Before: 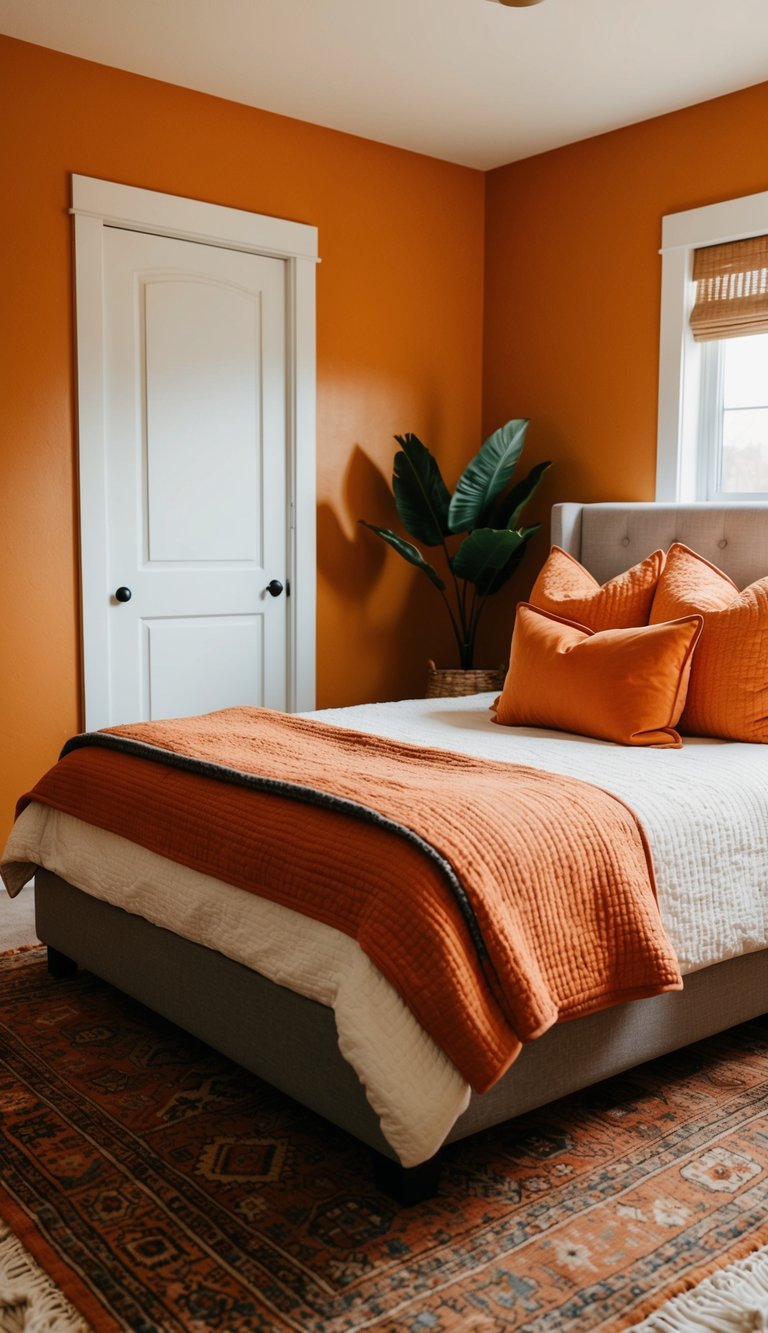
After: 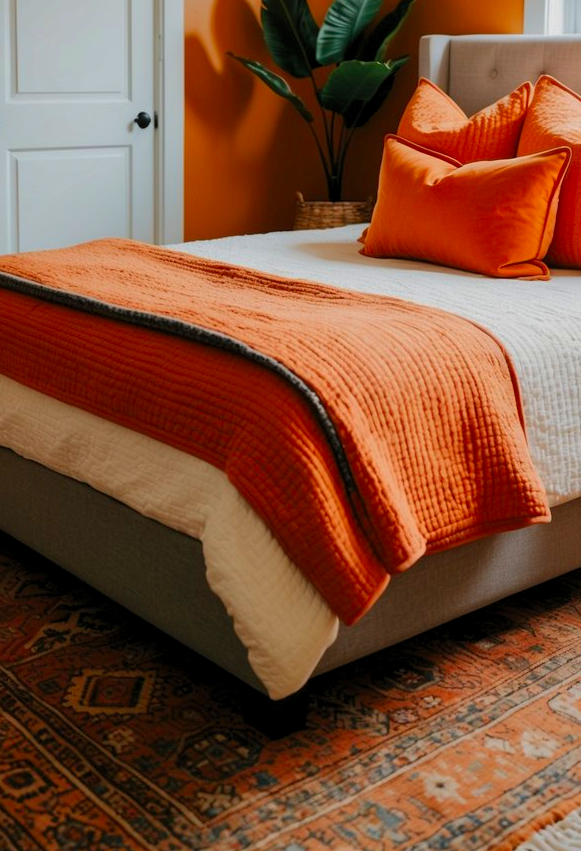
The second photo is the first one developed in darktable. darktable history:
crop and rotate: left 17.299%, top 35.115%, right 7.015%, bottom 1.024%
color correction: saturation 1.32
shadows and highlights: shadows 40, highlights -60
levels: levels [0.016, 0.5, 0.996]
tone equalizer: -7 EV 0.18 EV, -6 EV 0.12 EV, -5 EV 0.08 EV, -4 EV 0.04 EV, -2 EV -0.02 EV, -1 EV -0.04 EV, +0 EV -0.06 EV, luminance estimator HSV value / RGB max
